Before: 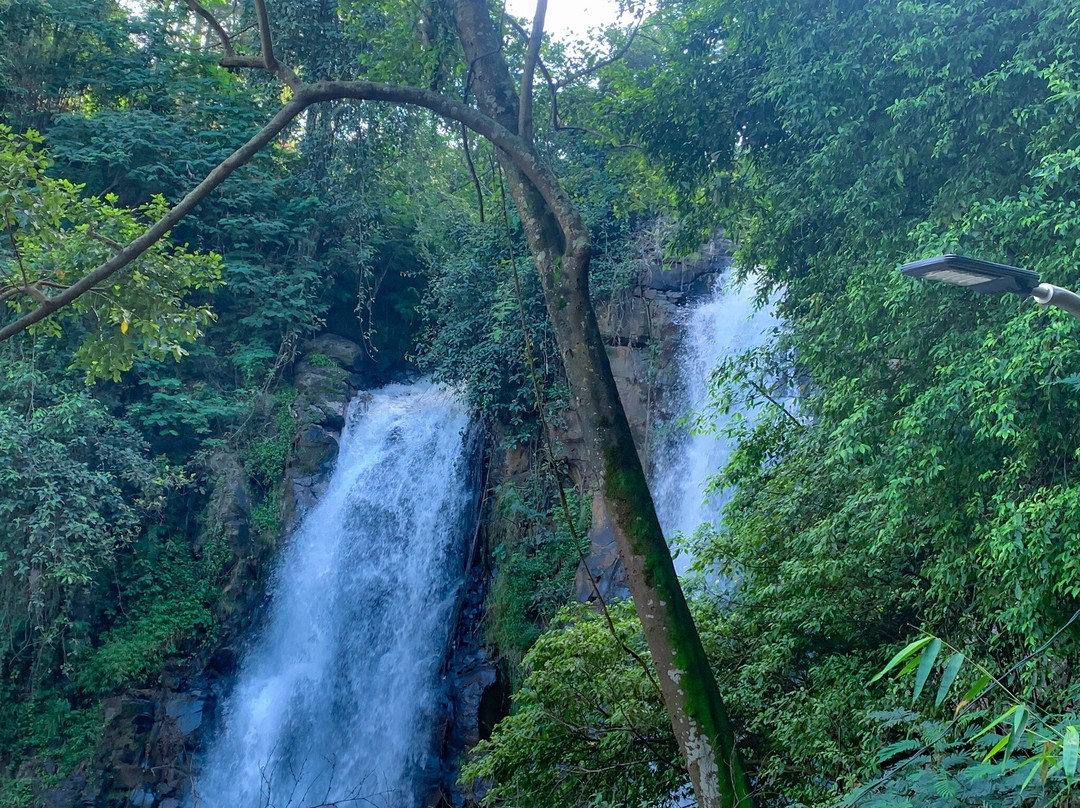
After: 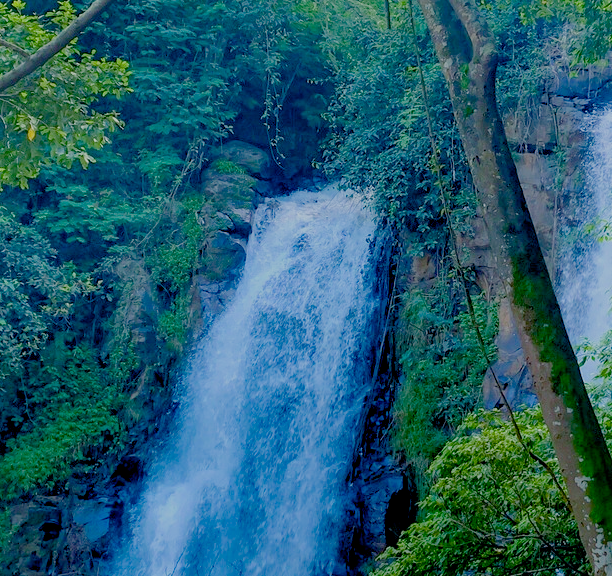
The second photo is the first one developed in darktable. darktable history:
crop: left 8.666%, top 23.898%, right 34.664%, bottom 4.752%
exposure: exposure 0.203 EV, compensate highlight preservation false
color balance rgb: global offset › luminance -0.489%, perceptual saturation grading › global saturation 45.805%, perceptual saturation grading › highlights -50.32%, perceptual saturation grading › shadows 31.208%, global vibrance 20%
filmic rgb: middle gray luminance 4.2%, black relative exposure -13.1 EV, white relative exposure 5.04 EV, target black luminance 0%, hardness 5.19, latitude 59.51%, contrast 0.754, highlights saturation mix 5.45%, shadows ↔ highlights balance 26.19%, preserve chrominance no, color science v5 (2021)
